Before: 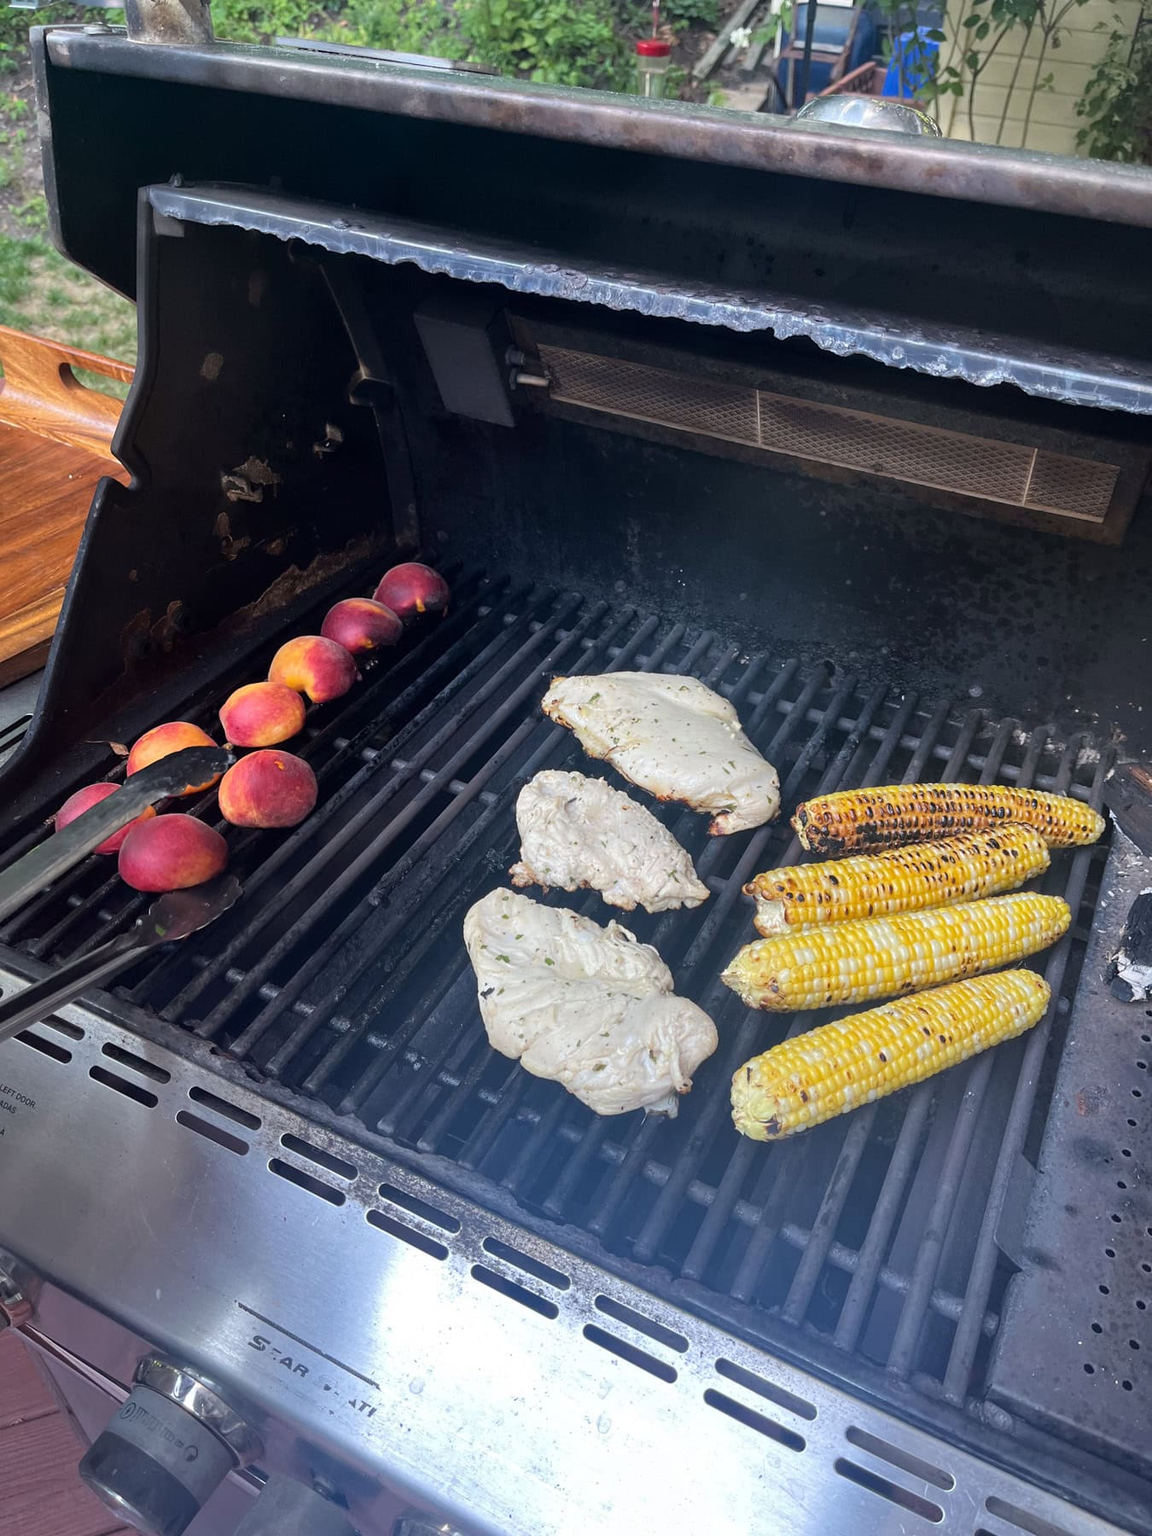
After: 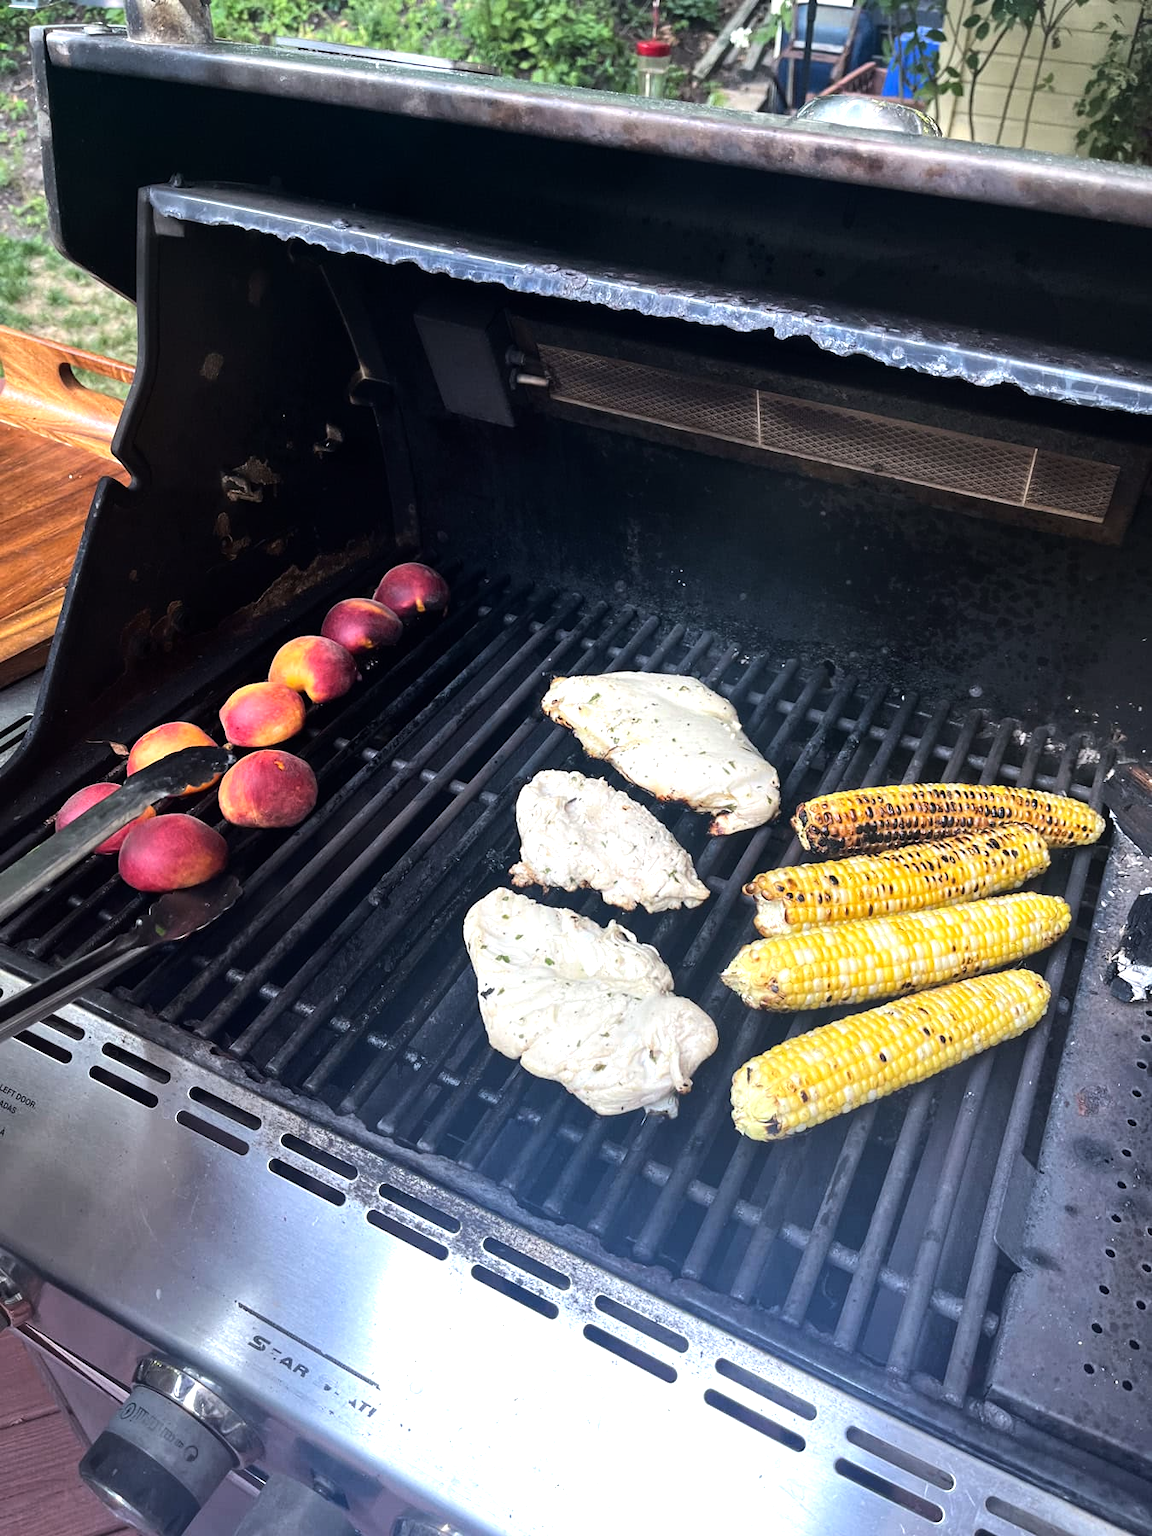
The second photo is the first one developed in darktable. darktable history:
tone equalizer: -8 EV -0.738 EV, -7 EV -0.739 EV, -6 EV -0.561 EV, -5 EV -0.402 EV, -3 EV 0.379 EV, -2 EV 0.6 EV, -1 EV 0.689 EV, +0 EV 0.758 EV, edges refinement/feathering 500, mask exposure compensation -1.57 EV, preserve details no
